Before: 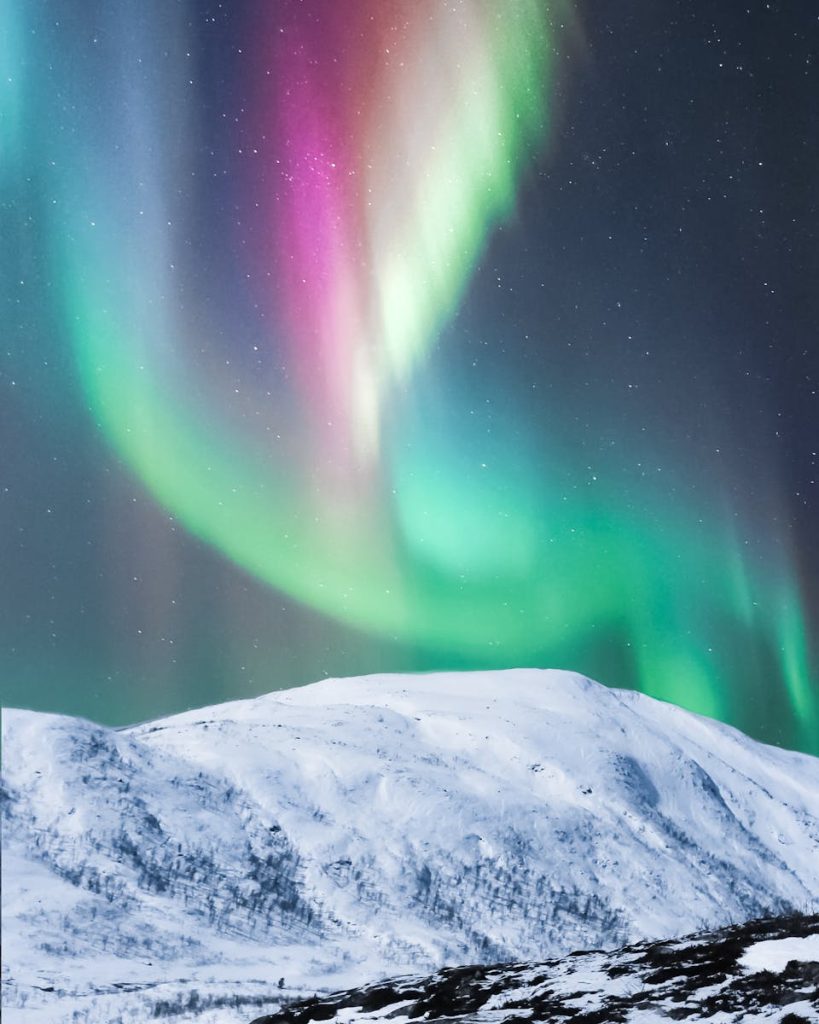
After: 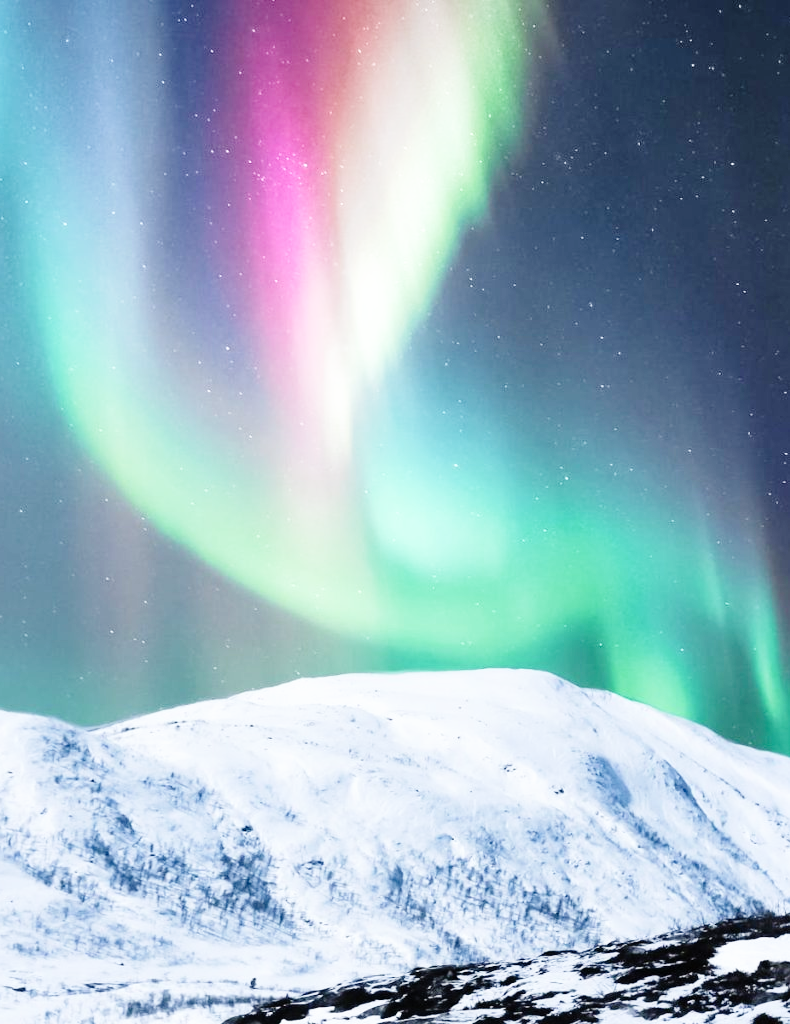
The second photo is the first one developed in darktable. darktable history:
base curve: curves: ch0 [(0, 0) (0.008, 0.007) (0.022, 0.029) (0.048, 0.089) (0.092, 0.197) (0.191, 0.399) (0.275, 0.534) (0.357, 0.65) (0.477, 0.78) (0.542, 0.833) (0.799, 0.973) (1, 1)], preserve colors none
crop and rotate: left 3.471%
